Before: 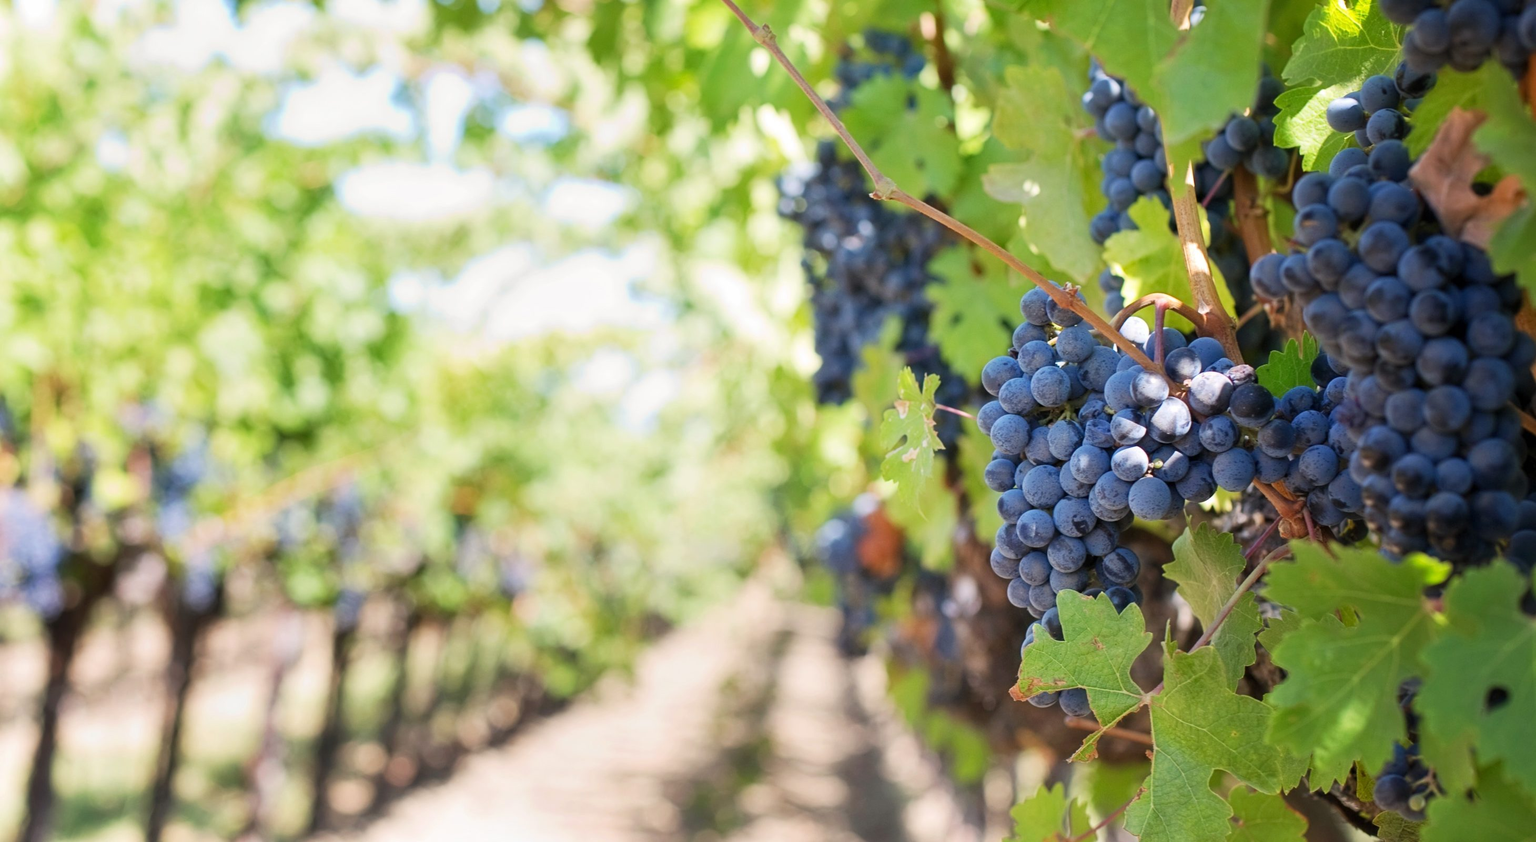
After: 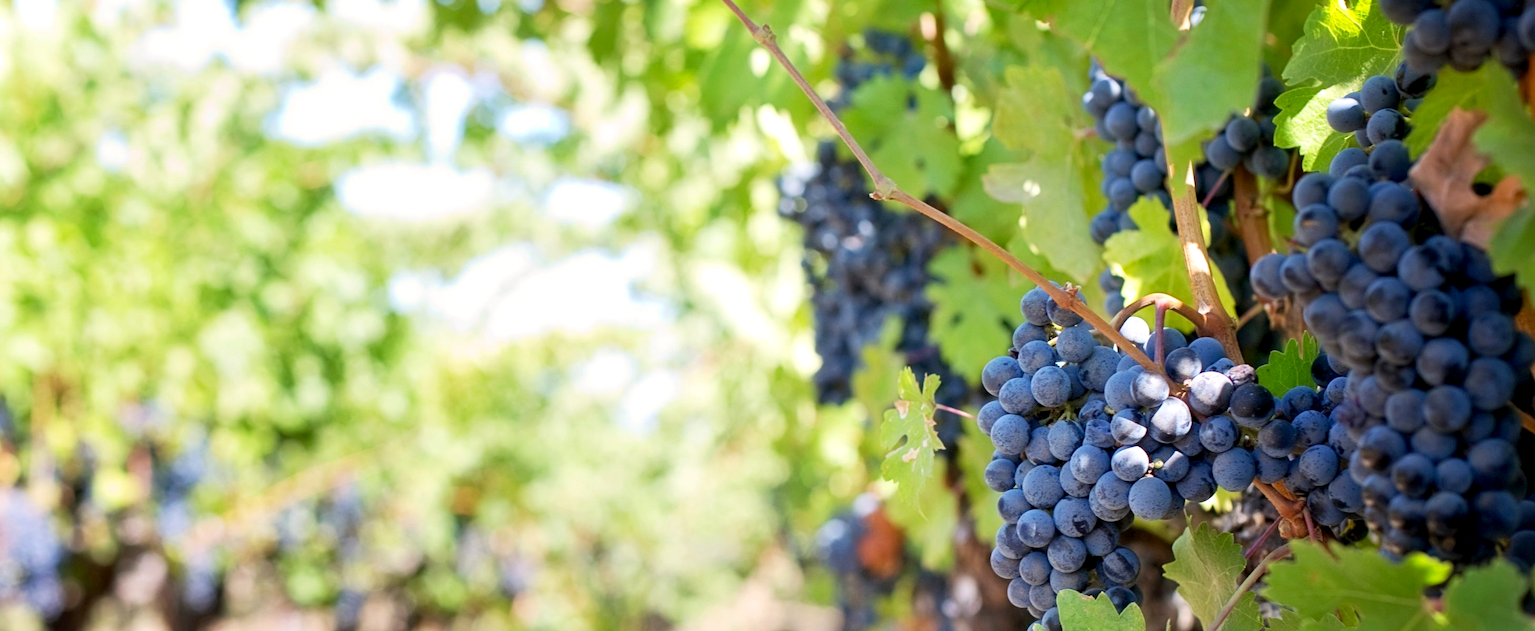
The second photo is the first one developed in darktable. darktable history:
exposure: black level correction 0.007, exposure 0.158 EV, compensate highlight preservation false
crop: bottom 24.98%
